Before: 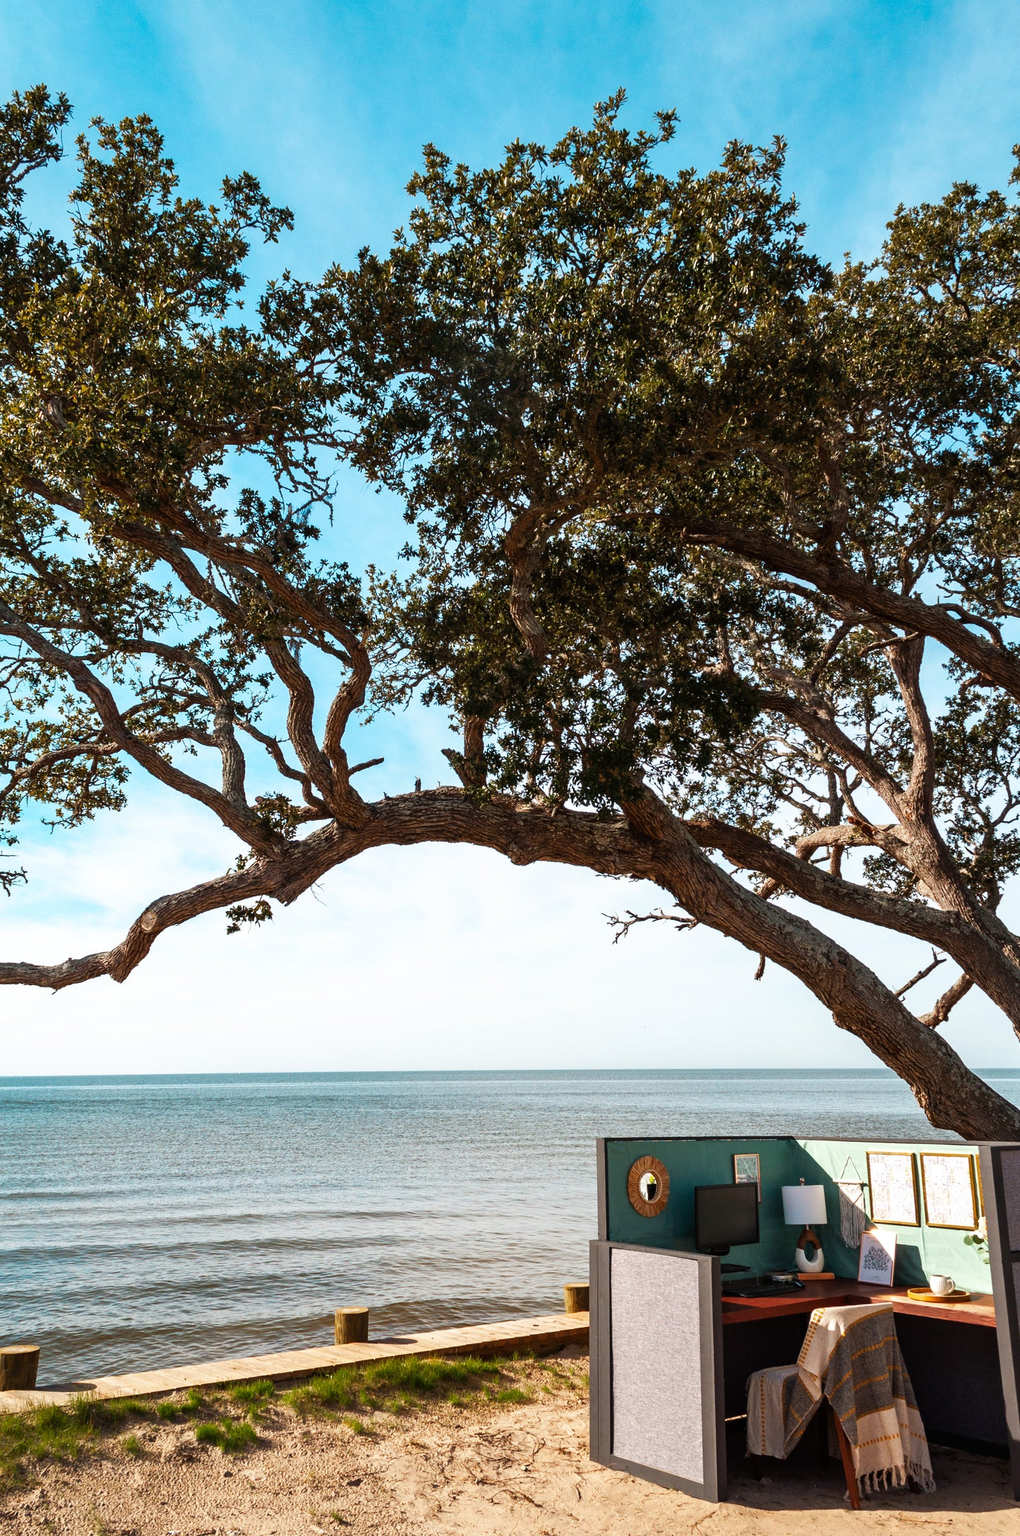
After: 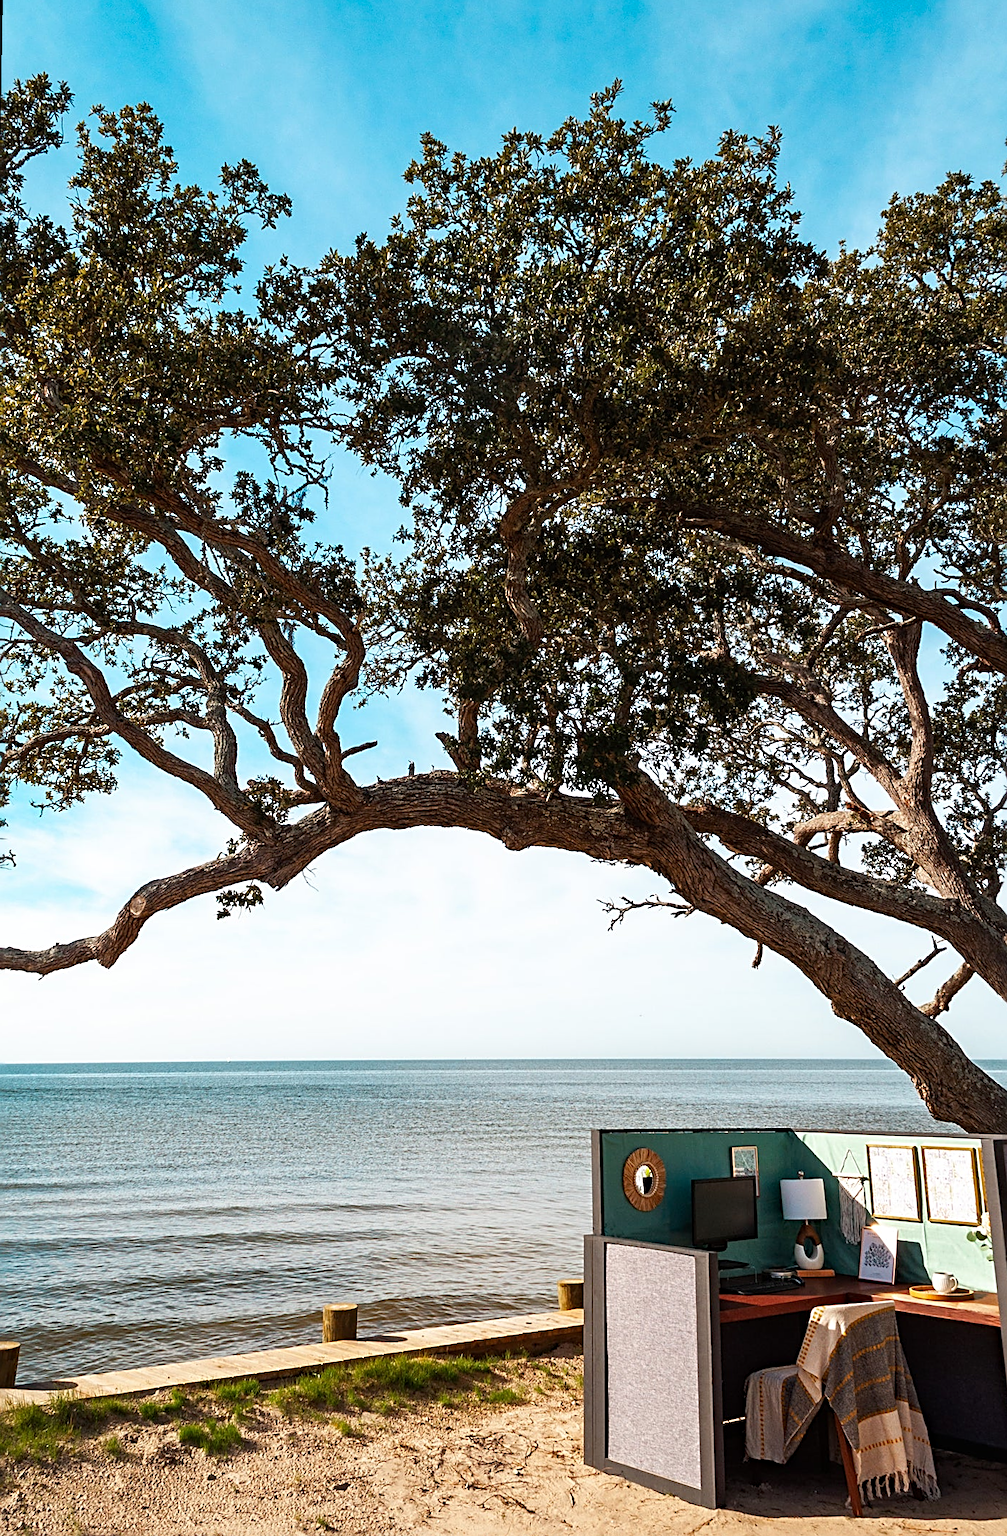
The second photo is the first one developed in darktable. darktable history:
sharpen: radius 2.531, amount 0.628
rotate and perspective: rotation 0.226°, lens shift (vertical) -0.042, crop left 0.023, crop right 0.982, crop top 0.006, crop bottom 0.994
haze removal: compatibility mode true, adaptive false
